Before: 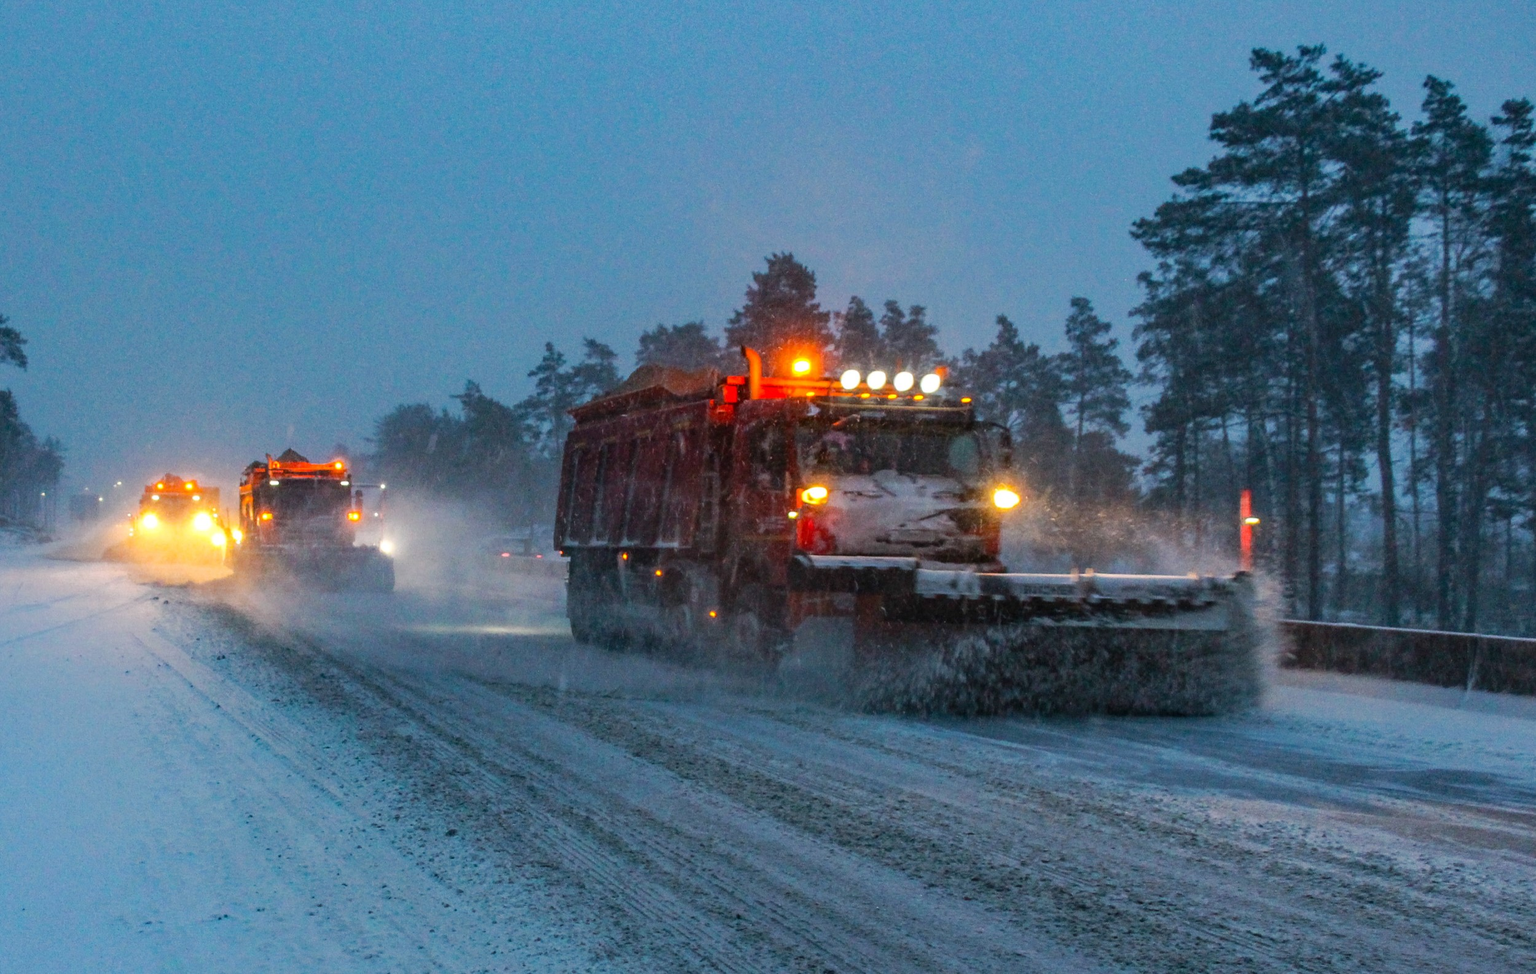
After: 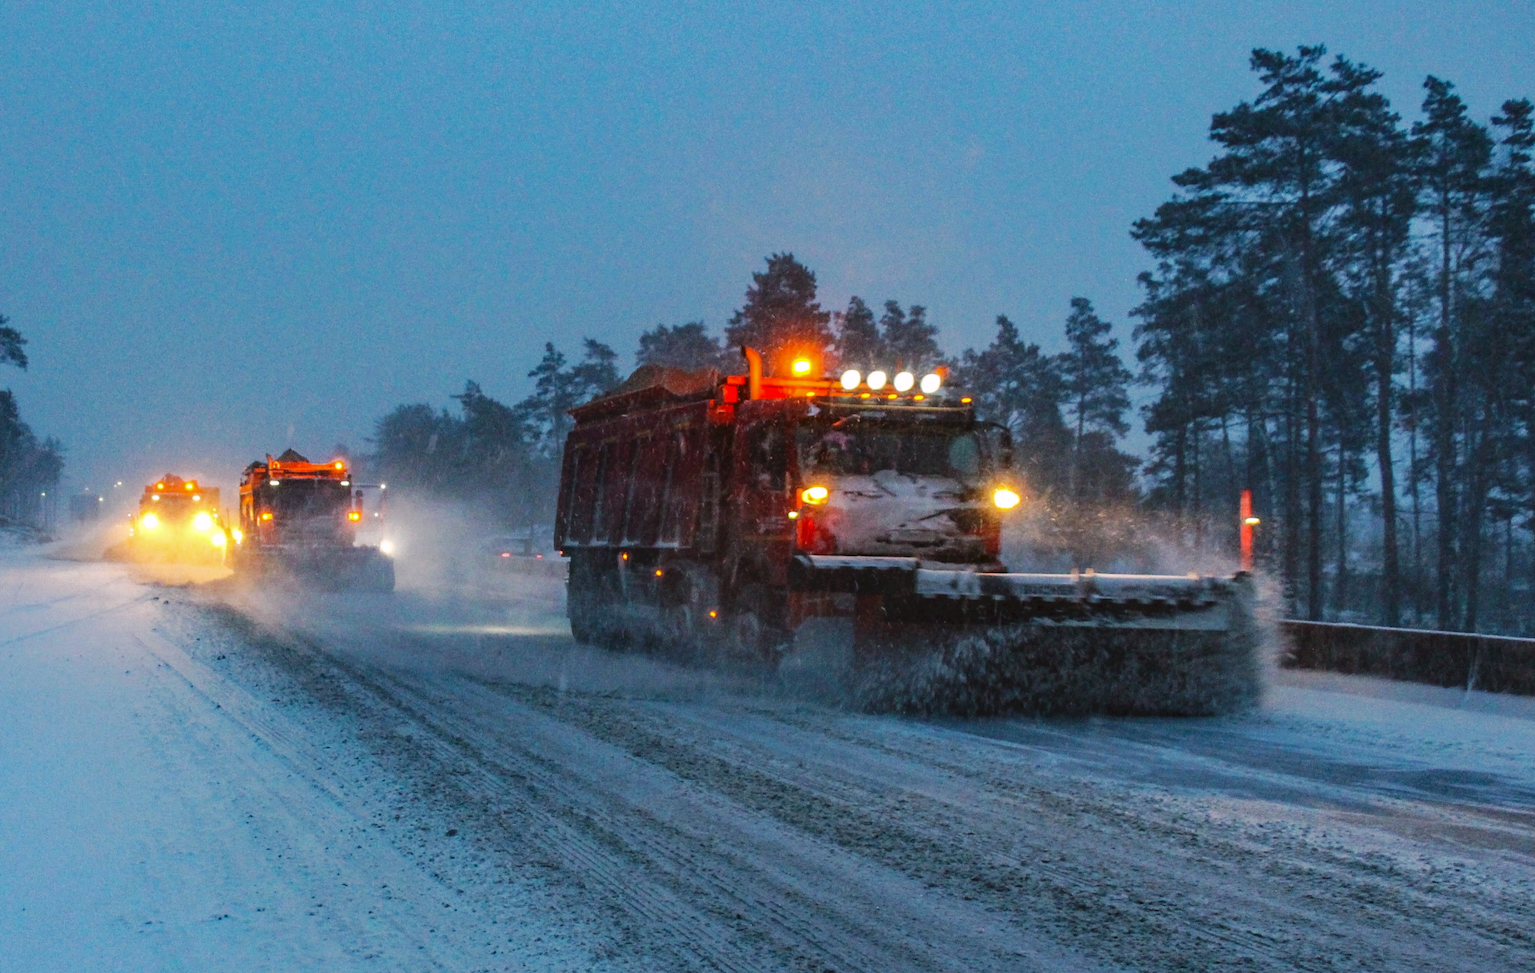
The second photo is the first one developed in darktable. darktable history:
tone curve: curves: ch0 [(0, 0) (0.003, 0.005) (0.011, 0.021) (0.025, 0.042) (0.044, 0.065) (0.069, 0.074) (0.1, 0.092) (0.136, 0.123) (0.177, 0.159) (0.224, 0.2) (0.277, 0.252) (0.335, 0.32) (0.399, 0.392) (0.468, 0.468) (0.543, 0.549) (0.623, 0.638) (0.709, 0.721) (0.801, 0.812) (0.898, 0.896) (1, 1)], preserve colors none
color look up table: target L [97.21, 92.31, 94.37, 88.45, 86.28, 72.46, 69.42, 61.18, 50.34, 38.97, 32.94, 200.19, 88.16, 82.99, 76.29, 66.58, 67.31, 59.9, 60.14, 47.83, 46.61, 46.14, 43.94, 34.7, 34.5, 30.17, 17.64, 83.46, 74.24, 68.69, 61.18, 59.61, 56.91, 55.38, 50.94, 47.07, 42.44, 41.63, 39.68, 30.72, 32.1, 24.43, 16.12, 5.982, 83.79, 75.65, 54.77, 47.82, 3.566], target a [-7.372, -36.21, -8.393, -73.01, -50.06, -62.02, -38.58, -10.75, -44.65, -26.19, -21.75, 0, -2.804, 4.733, 26, 37.84, 13.81, 65.65, 14.05, 68.79, 36.92, 45.09, 0.951, 33.69, 51.08, 4.382, 18.45, 7.823, 39.46, -2.734, 58.93, 78.63, 30.52, 81.22, 12.17, 16.98, 69.88, 33.32, 58.88, 10.24, 54.86, 36.11, 22.23, 29.44, -21.87, -32.37, -9.029, -11.33, -2.221], target b [20.84, 83.95, 60.73, 38.49, 2.506, 64.42, 24.25, 14.69, 42.96, 0.863, 23.85, 0, 84.72, 10.33, 30.66, 62.51, 43.74, 10.76, 55.57, 55.46, 18.83, 52.79, 44.47, 39.51, 29.22, 13.36, 27.14, -23.41, -7.863, -45.64, -36.71, -52.48, -26.45, -10.31, -76.17, -4.156, -82.06, -91.54, -8.916, -29.83, -54.21, -37.73, -44.04, -5.747, -7.808, -31.32, -13.41, -36.23, -0.151], num patches 49
